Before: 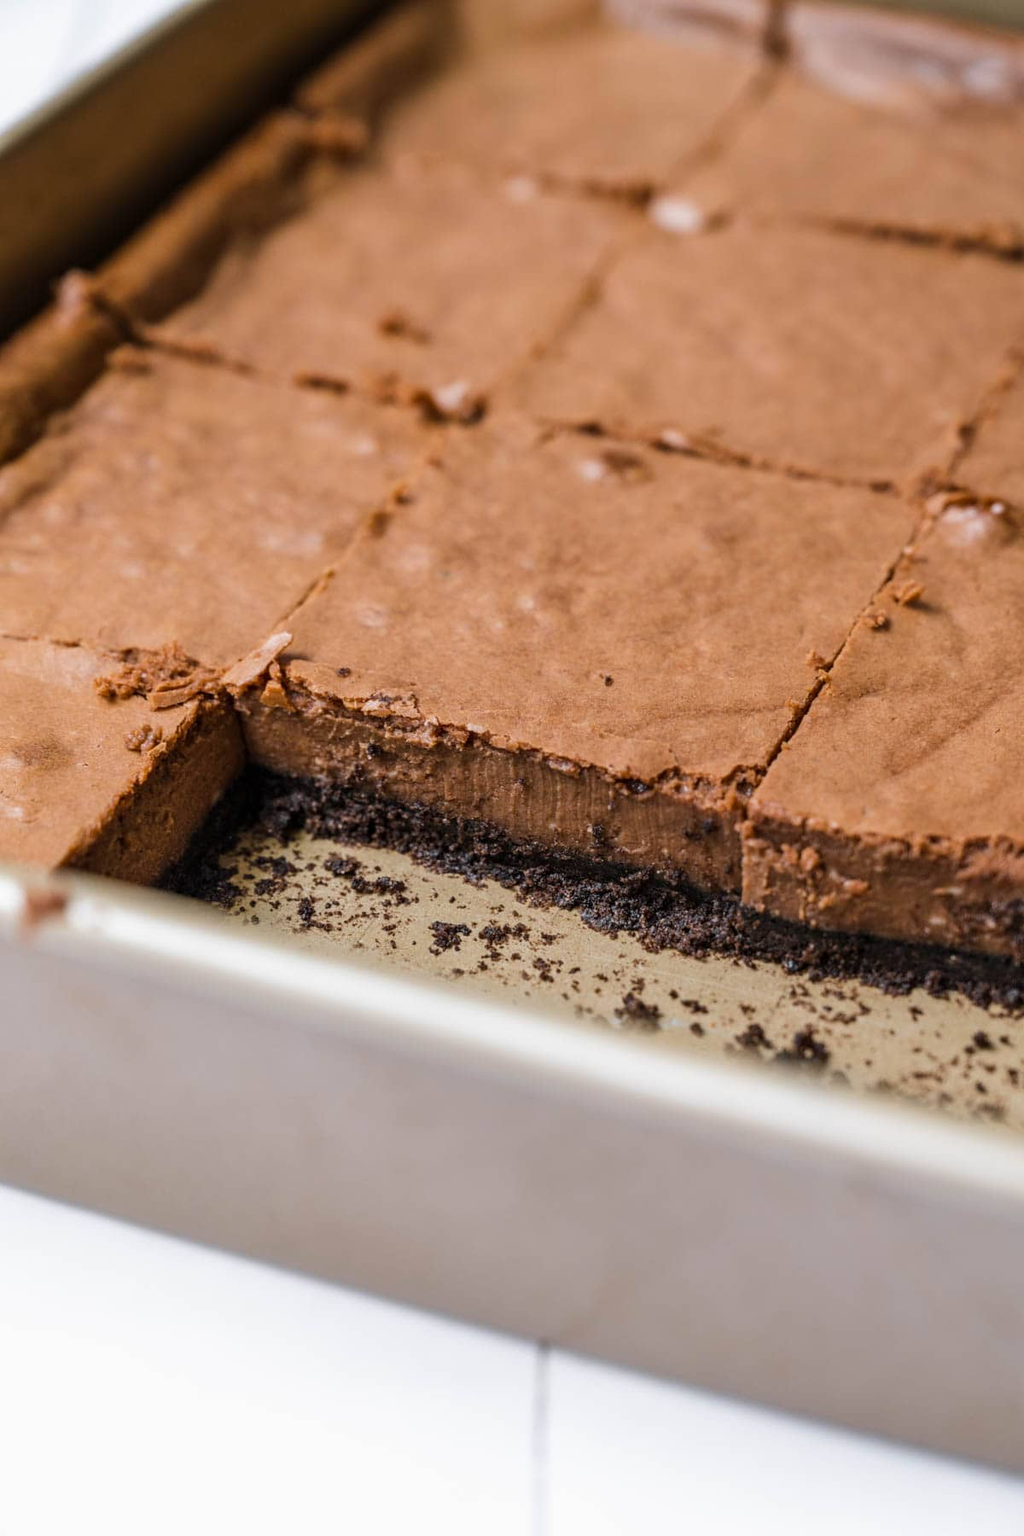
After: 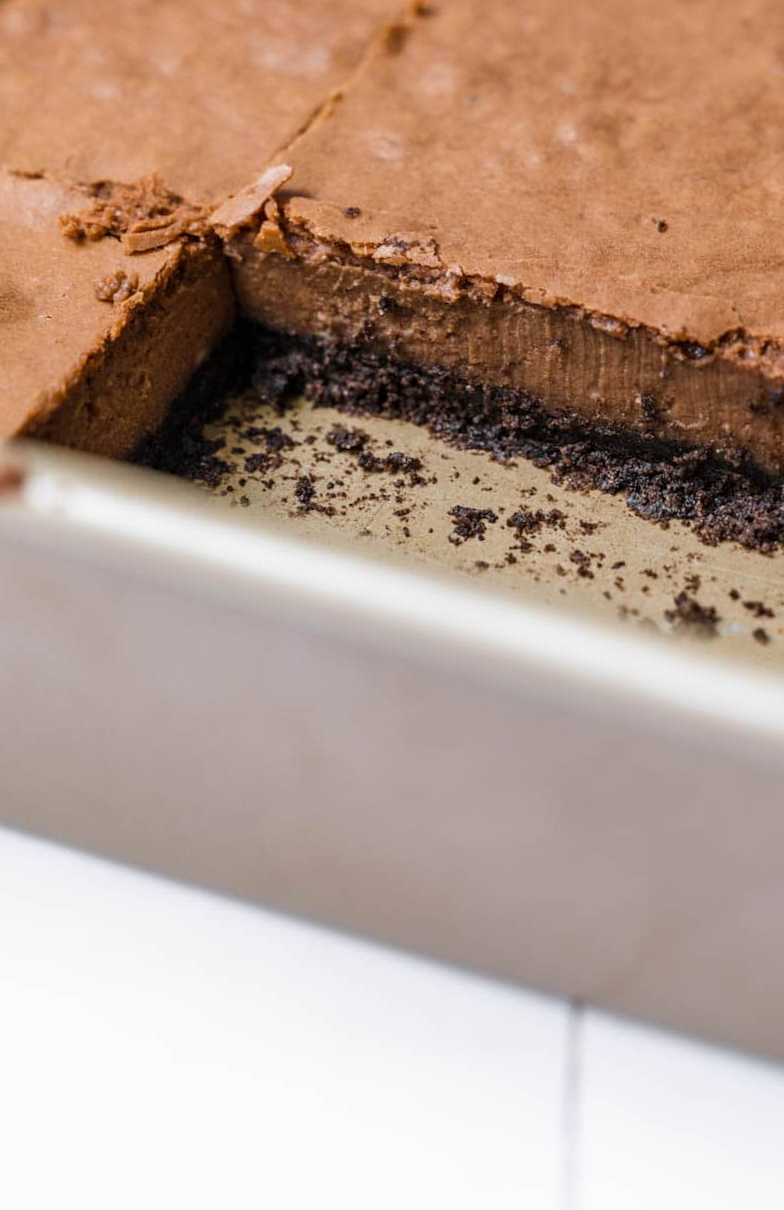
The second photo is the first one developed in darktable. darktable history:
crop and rotate: angle -0.7°, left 3.556%, top 31.53%, right 29.903%
